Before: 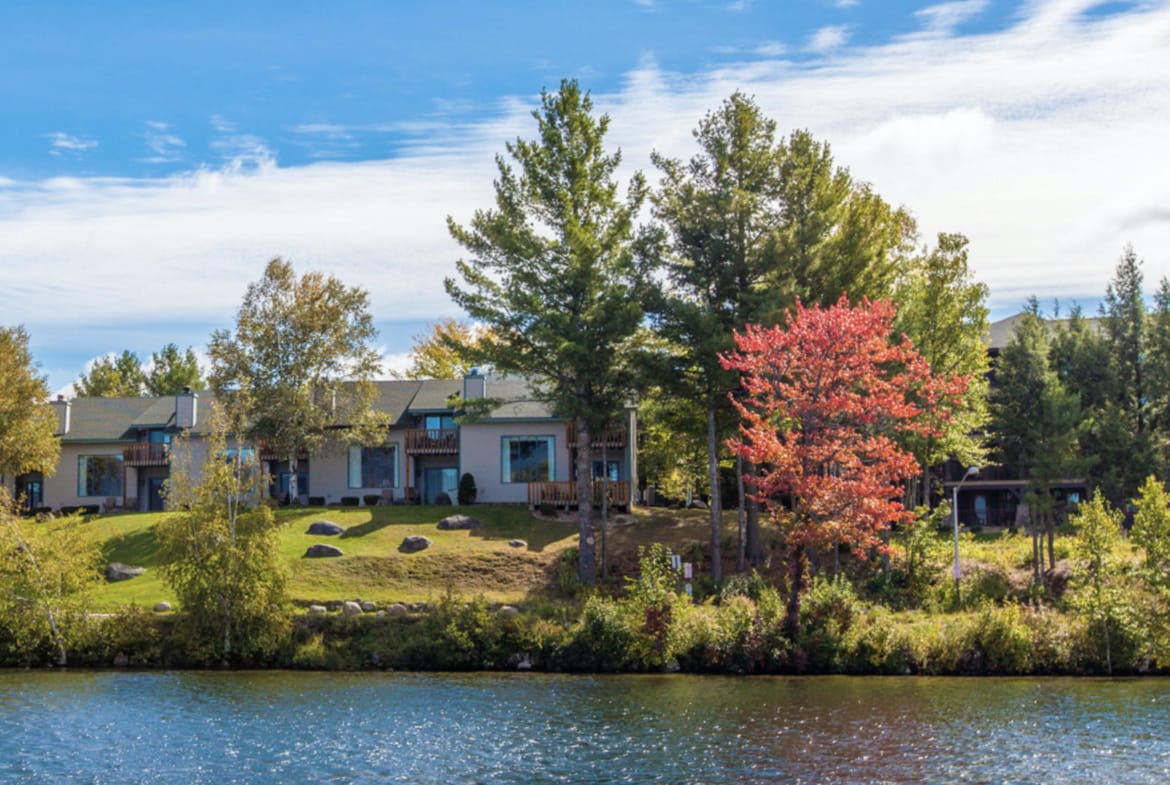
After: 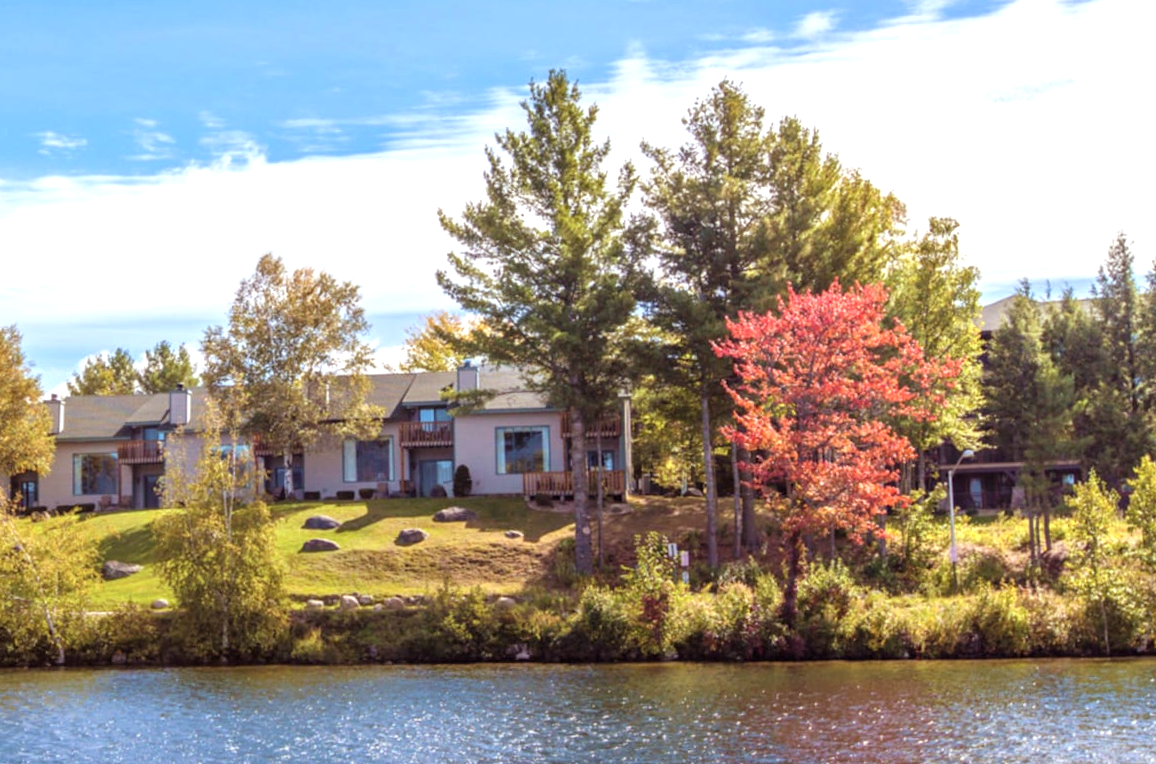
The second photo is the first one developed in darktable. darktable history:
exposure: black level correction 0, exposure 0.6 EV, compensate highlight preservation false
rotate and perspective: rotation -1°, crop left 0.011, crop right 0.989, crop top 0.025, crop bottom 0.975
rgb levels: mode RGB, independent channels, levels [[0, 0.474, 1], [0, 0.5, 1], [0, 0.5, 1]]
